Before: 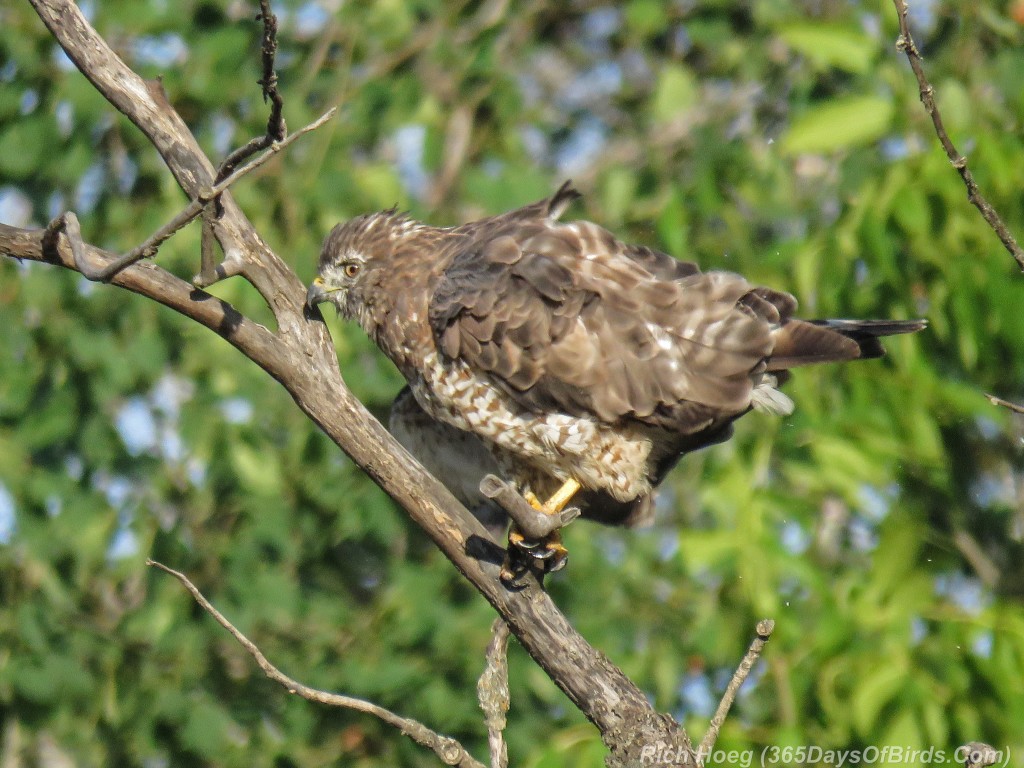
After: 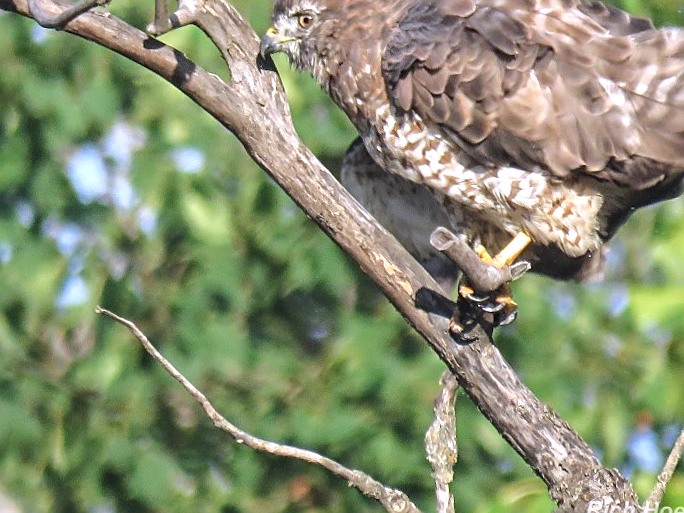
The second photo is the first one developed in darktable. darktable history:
sharpen: on, module defaults
exposure: black level correction -0.002, exposure 0.54 EV, compensate highlight preservation false
crop and rotate: angle -0.82°, left 3.85%, top 31.828%, right 27.992%
color calibration: illuminant custom, x 0.363, y 0.385, temperature 4528.03 K
